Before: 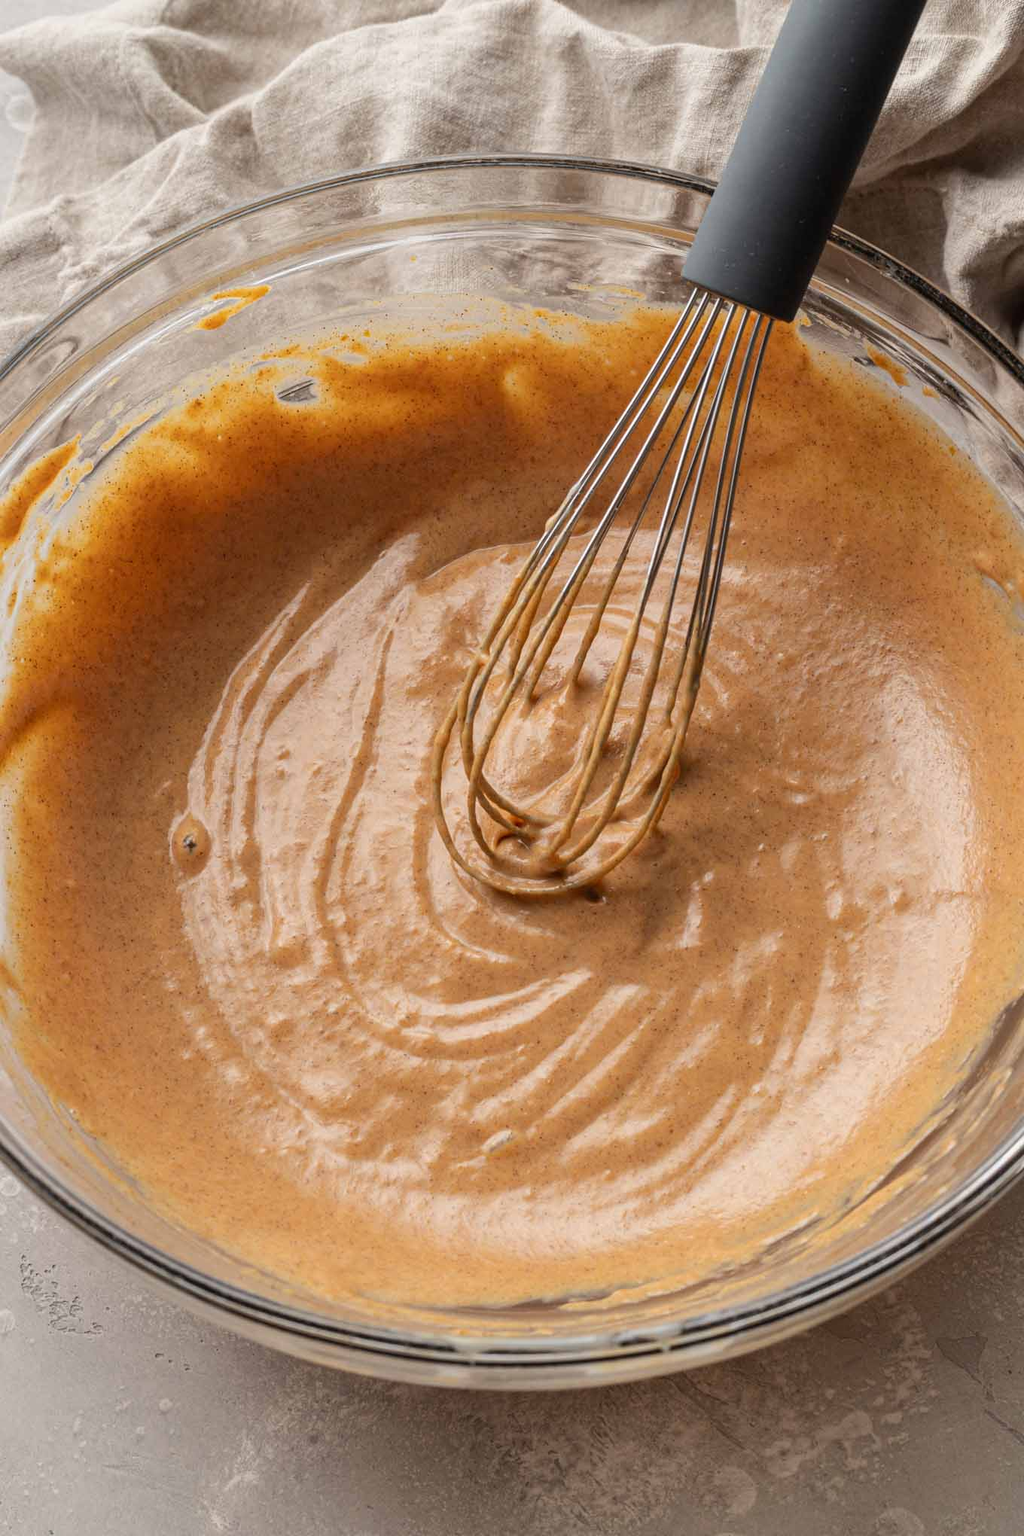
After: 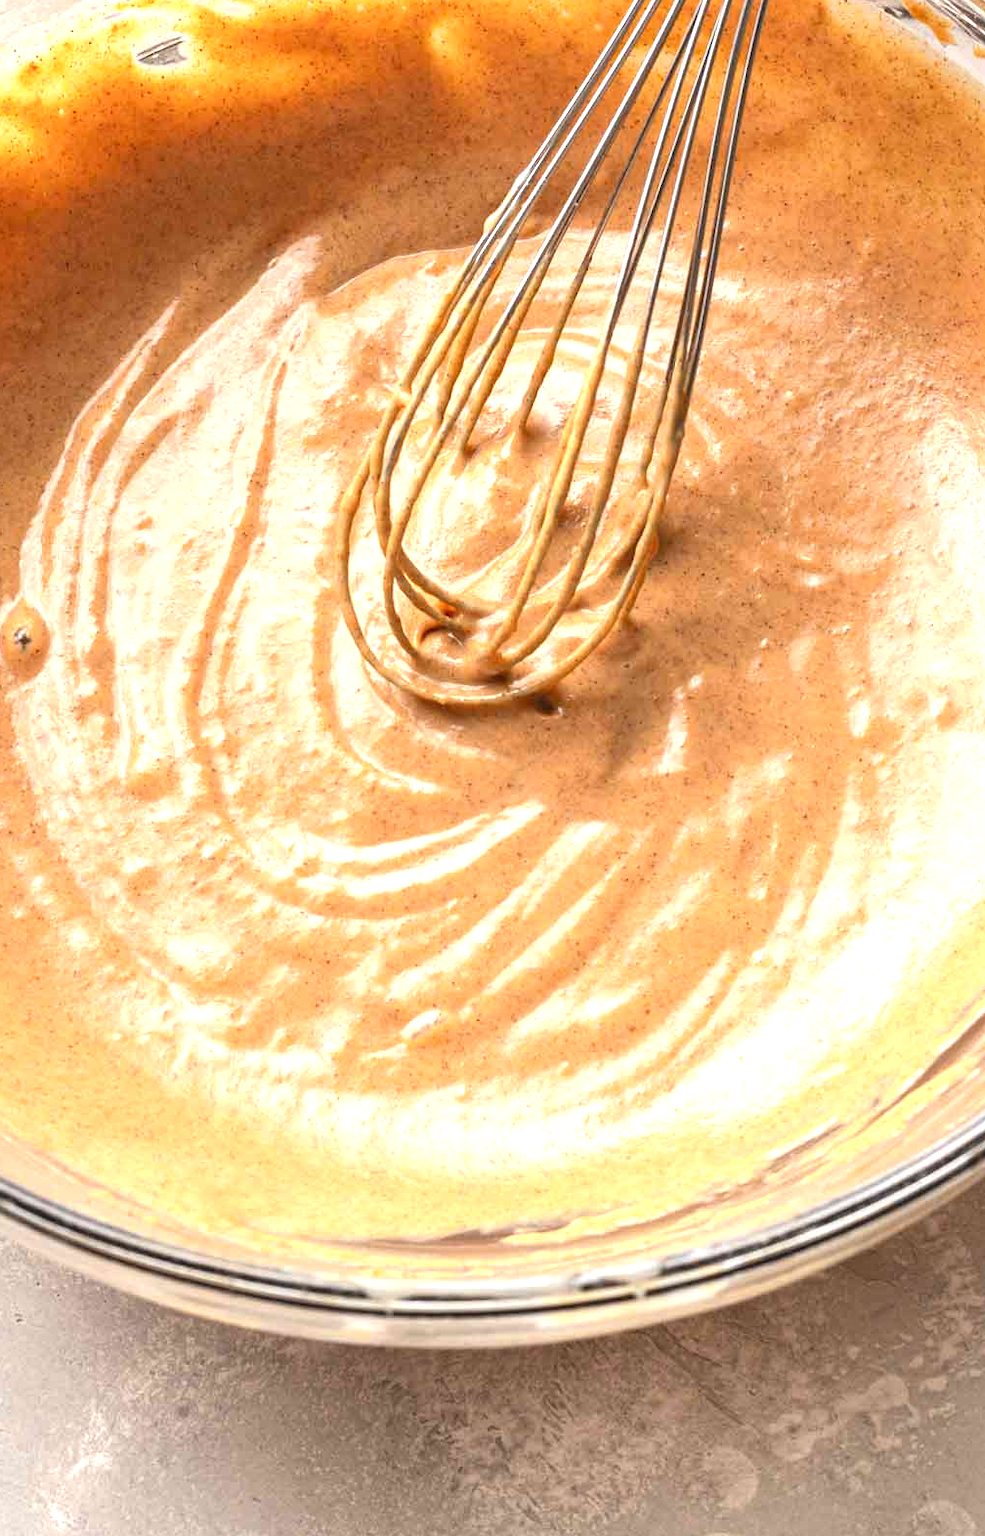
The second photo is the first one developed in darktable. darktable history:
exposure: black level correction 0, exposure 1.2 EV, compensate highlight preservation false
crop: left 16.855%, top 22.911%, right 8.949%
